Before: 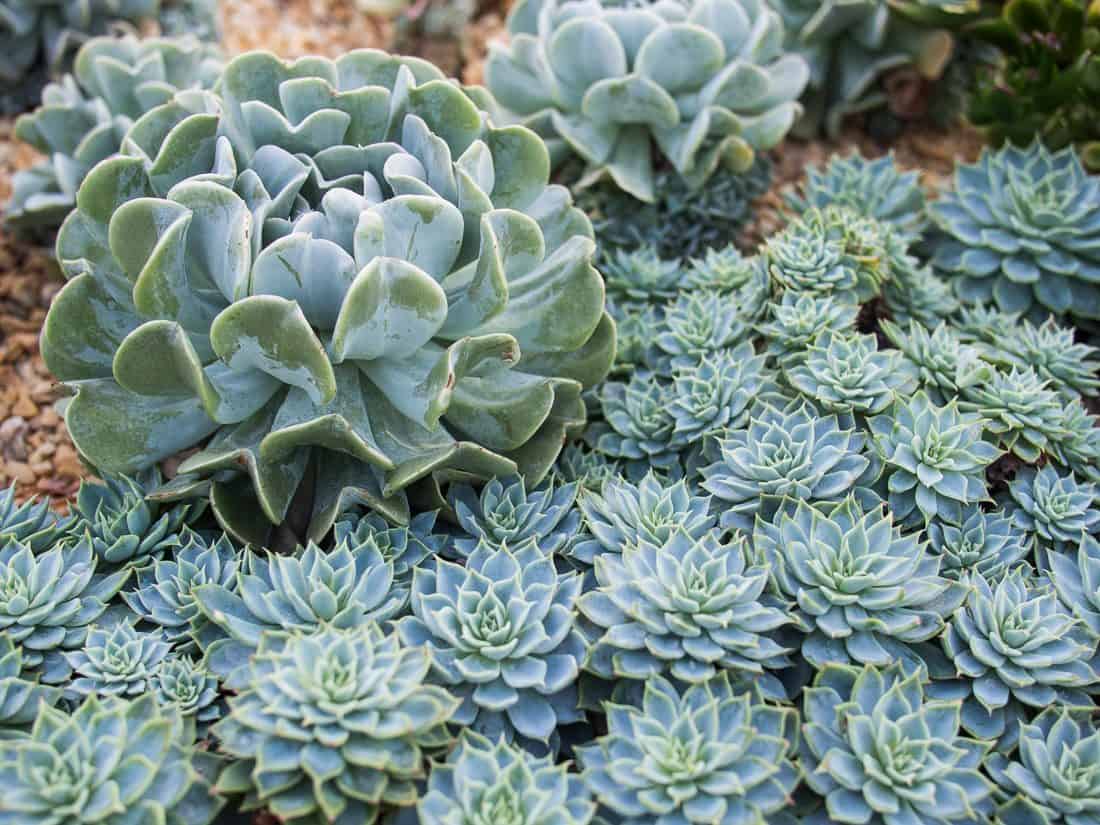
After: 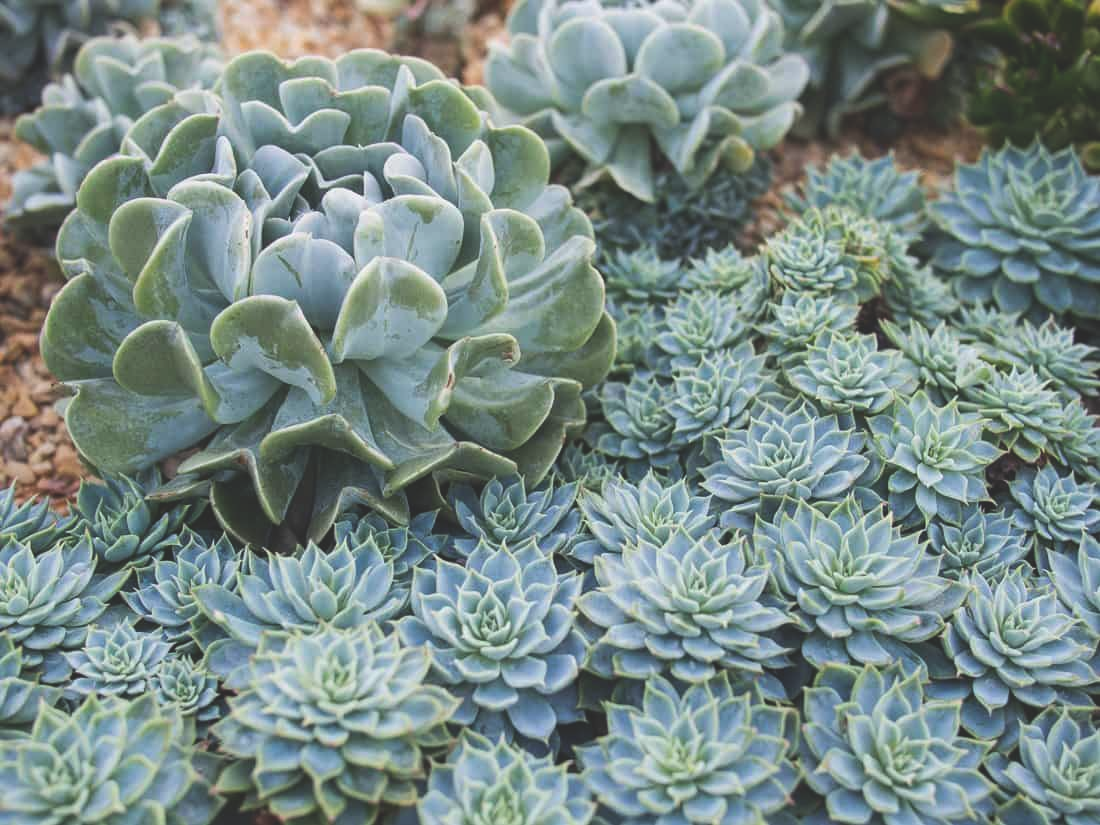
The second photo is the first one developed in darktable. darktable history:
exposure: black level correction -0.025, exposure -0.118 EV, compensate highlight preservation false
